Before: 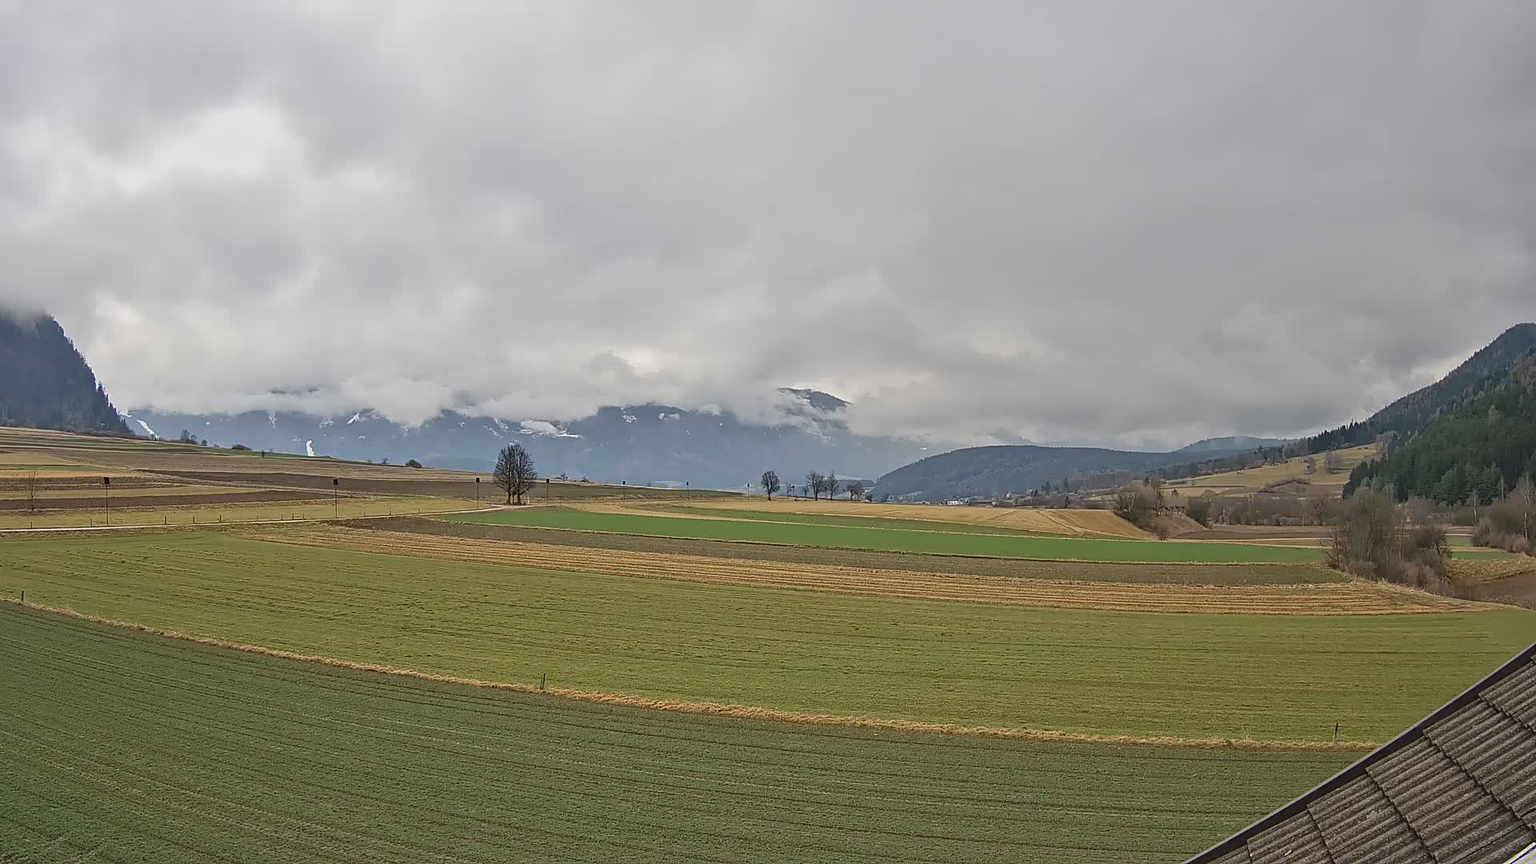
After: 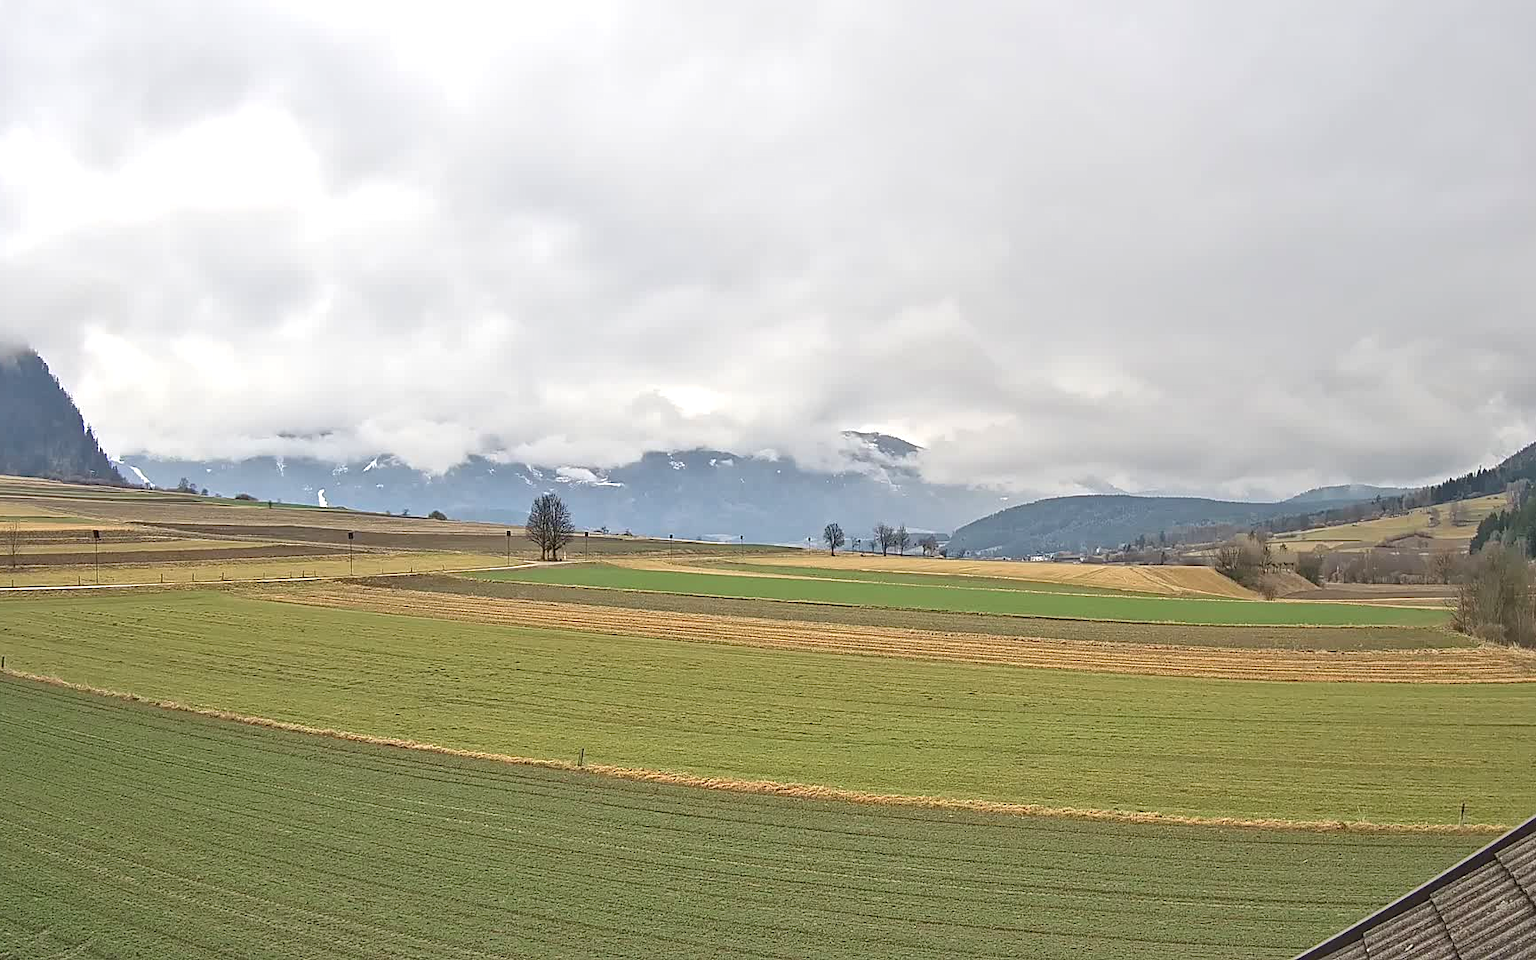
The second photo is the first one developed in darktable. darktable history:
crop and rotate: left 1.321%, right 8.629%
exposure: black level correction 0, exposure 0.694 EV, compensate highlight preservation false
